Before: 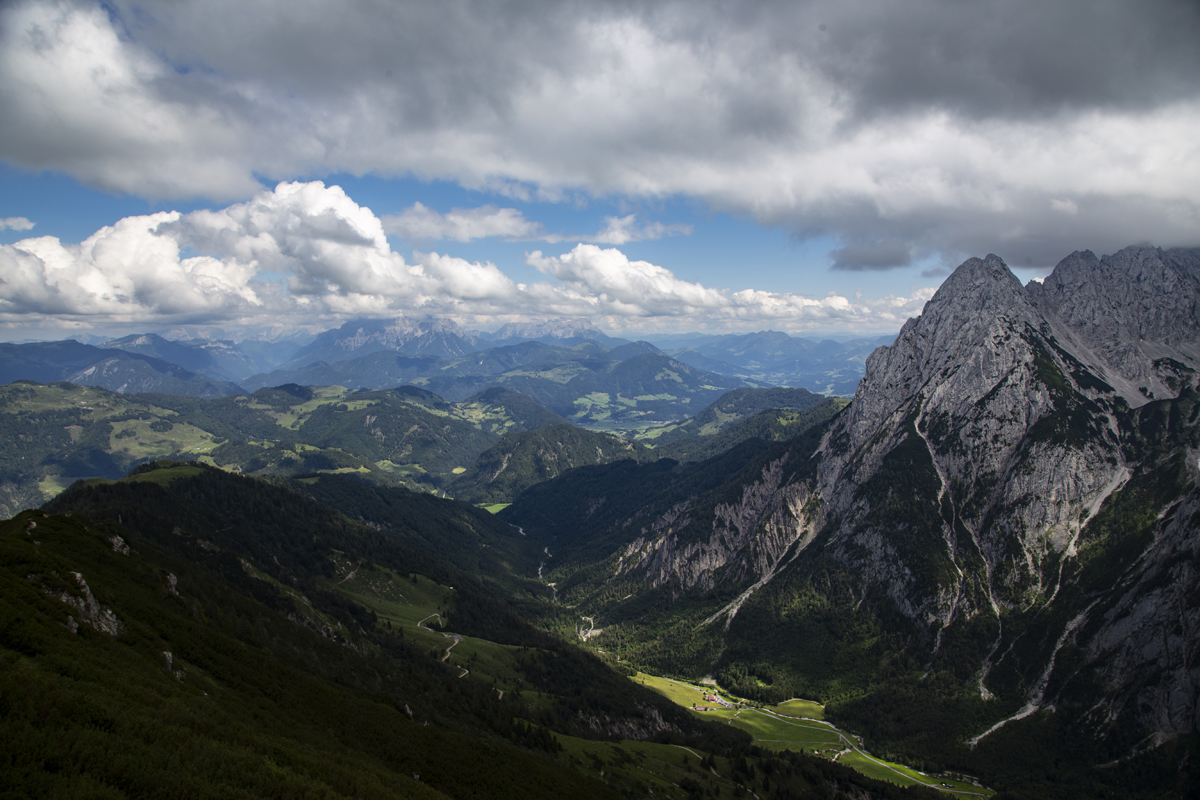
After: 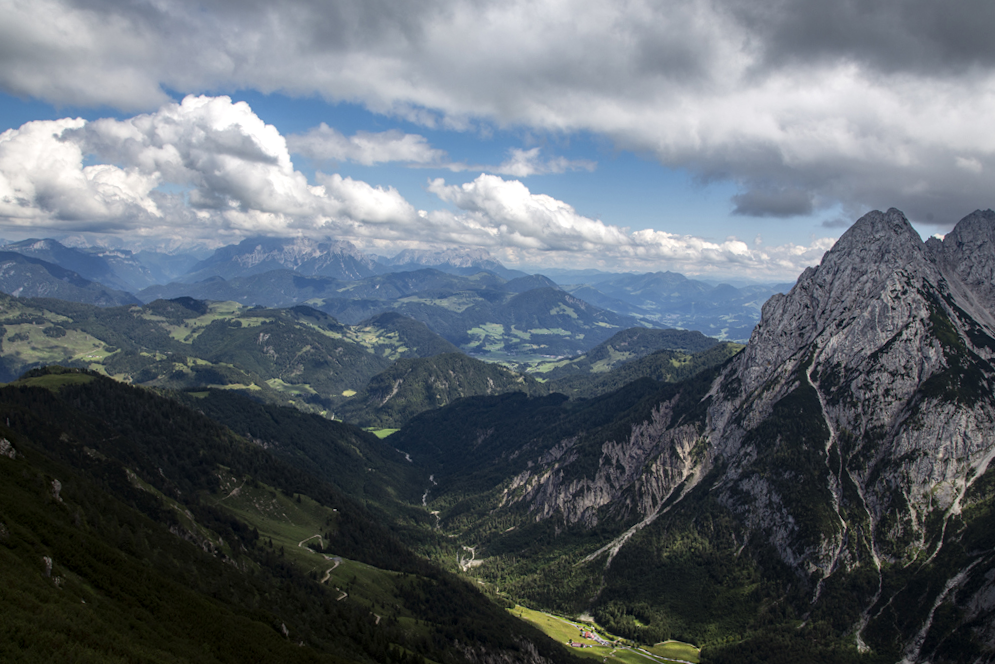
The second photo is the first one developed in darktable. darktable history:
local contrast: on, module defaults
crop and rotate: angle -3.31°, left 5.397%, top 5.173%, right 4.601%, bottom 4.697%
